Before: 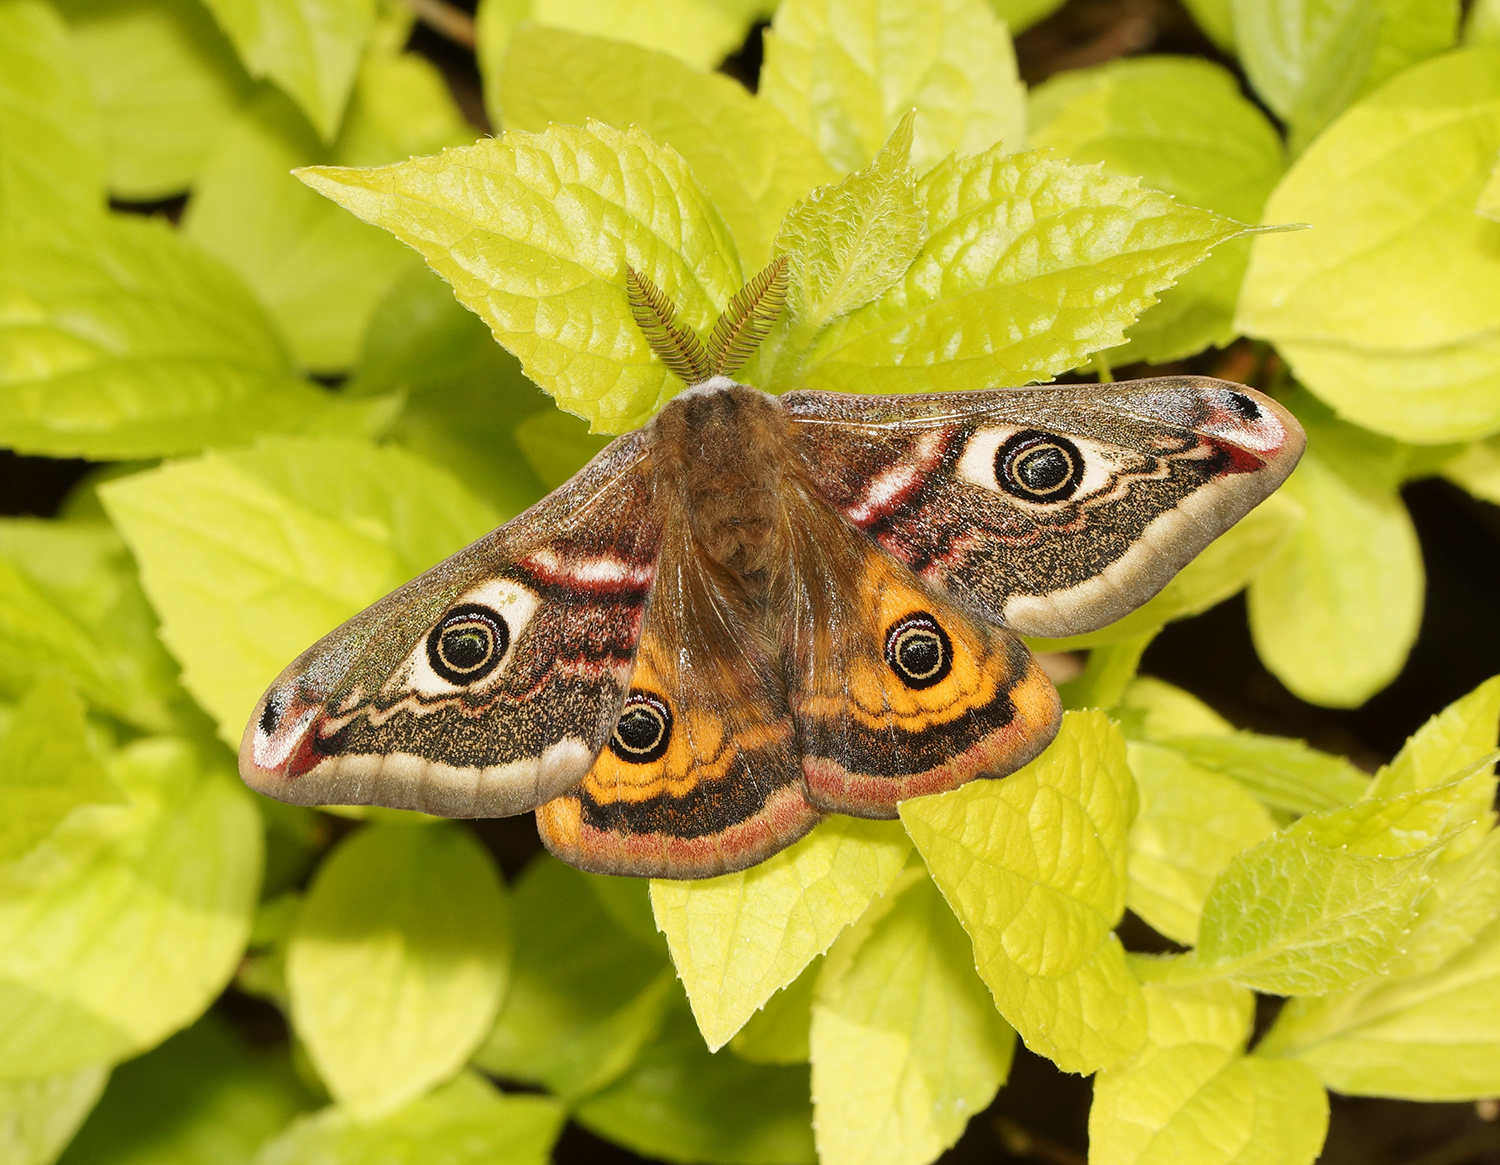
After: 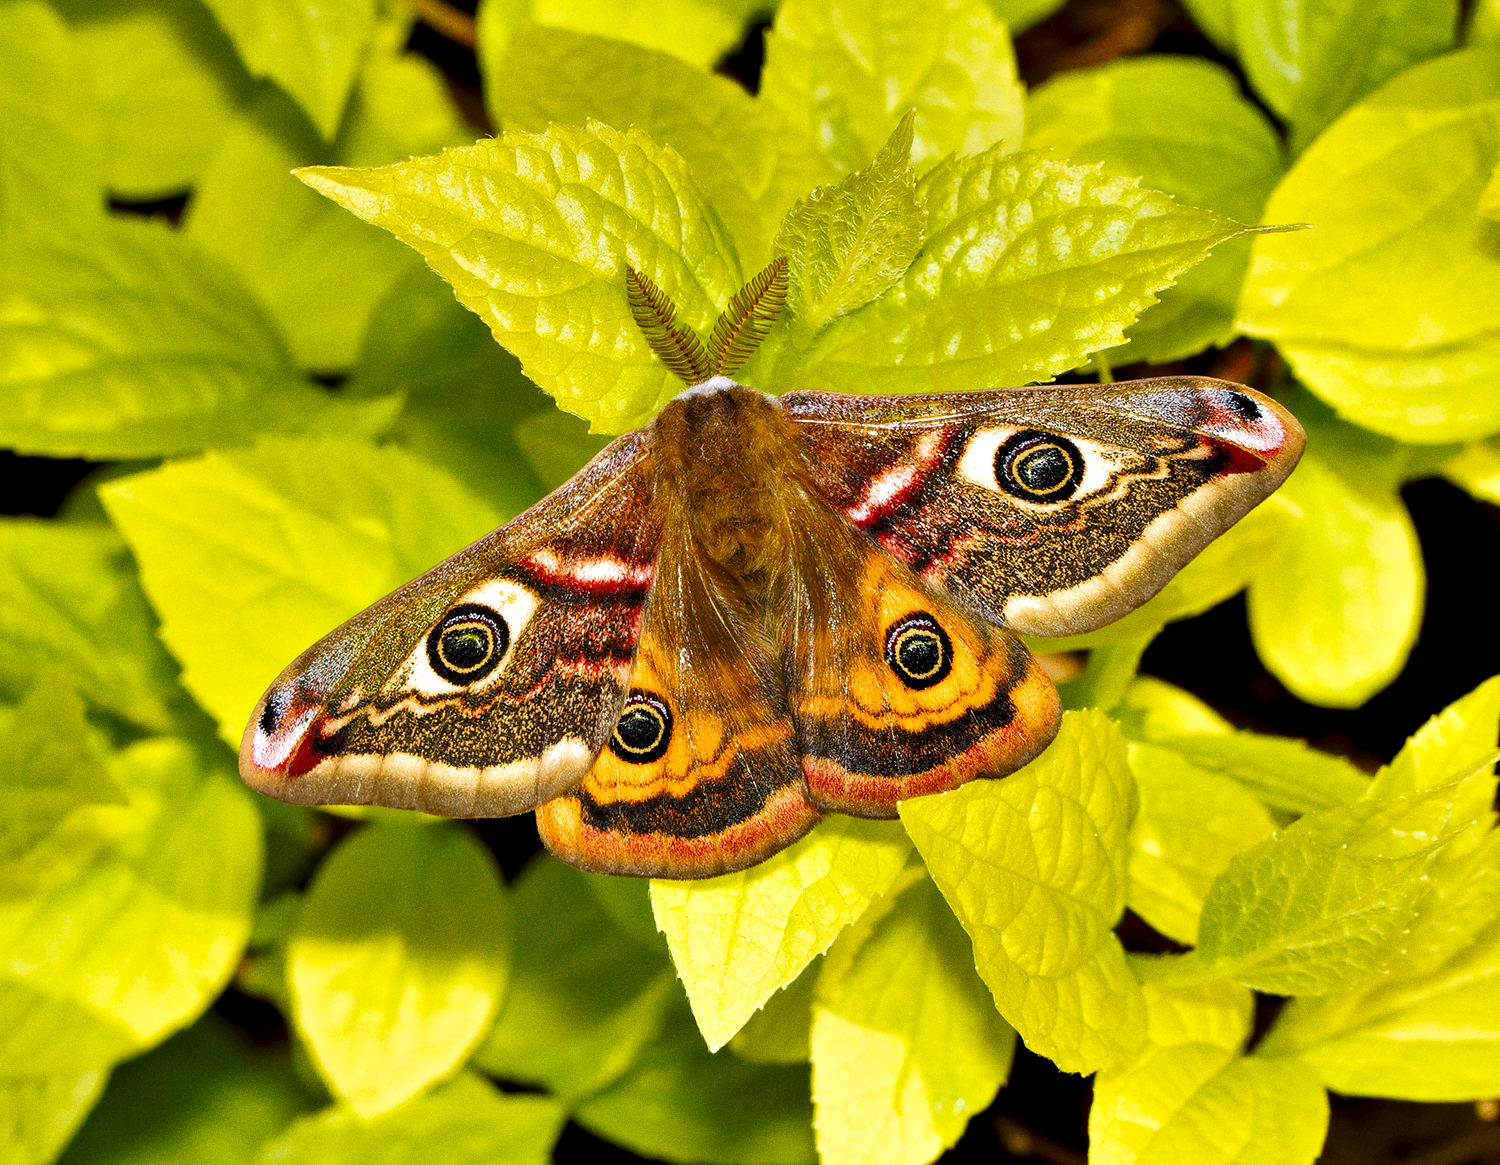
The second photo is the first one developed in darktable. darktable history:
contrast equalizer: octaves 7, y [[0.528, 0.548, 0.563, 0.562, 0.546, 0.526], [0.55 ×6], [0 ×6], [0 ×6], [0 ×6]]
grain: coarseness 0.09 ISO
shadows and highlights: radius 118.69, shadows 42.21, highlights -61.56, soften with gaussian
velvia: strength 51%, mid-tones bias 0.51
